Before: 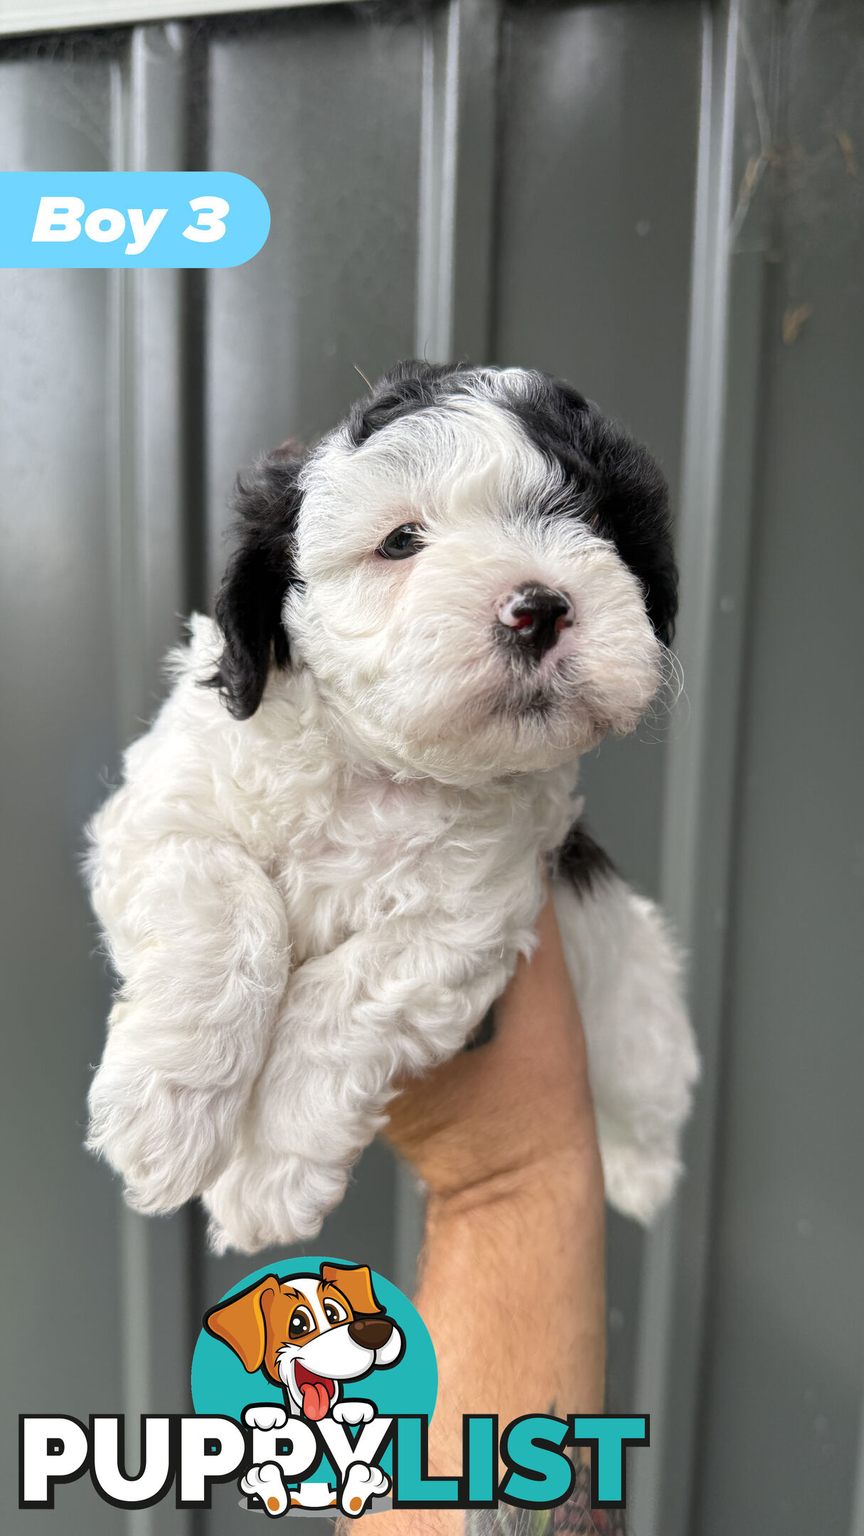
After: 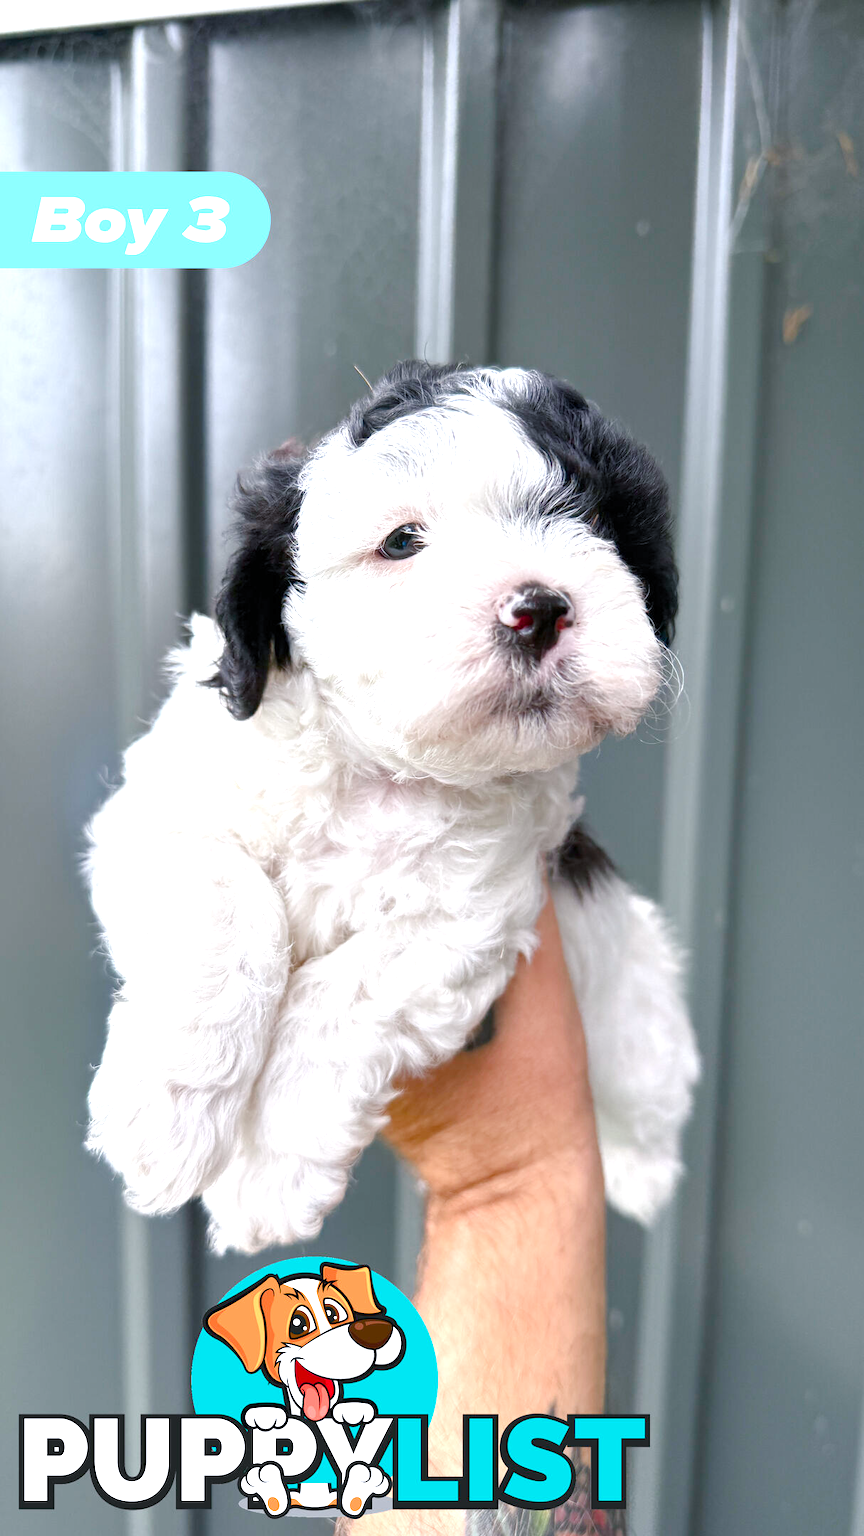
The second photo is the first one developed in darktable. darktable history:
exposure: exposure 0.757 EV, compensate exposure bias true, compensate highlight preservation false
color calibration: x 0.37, y 0.382, temperature 4319.3 K
color balance rgb: highlights gain › chroma 1.563%, highlights gain › hue 57.54°, perceptual saturation grading › global saturation 0.845%, perceptual saturation grading › highlights -29.447%, perceptual saturation grading › mid-tones 29.185%, perceptual saturation grading › shadows 59.241%
